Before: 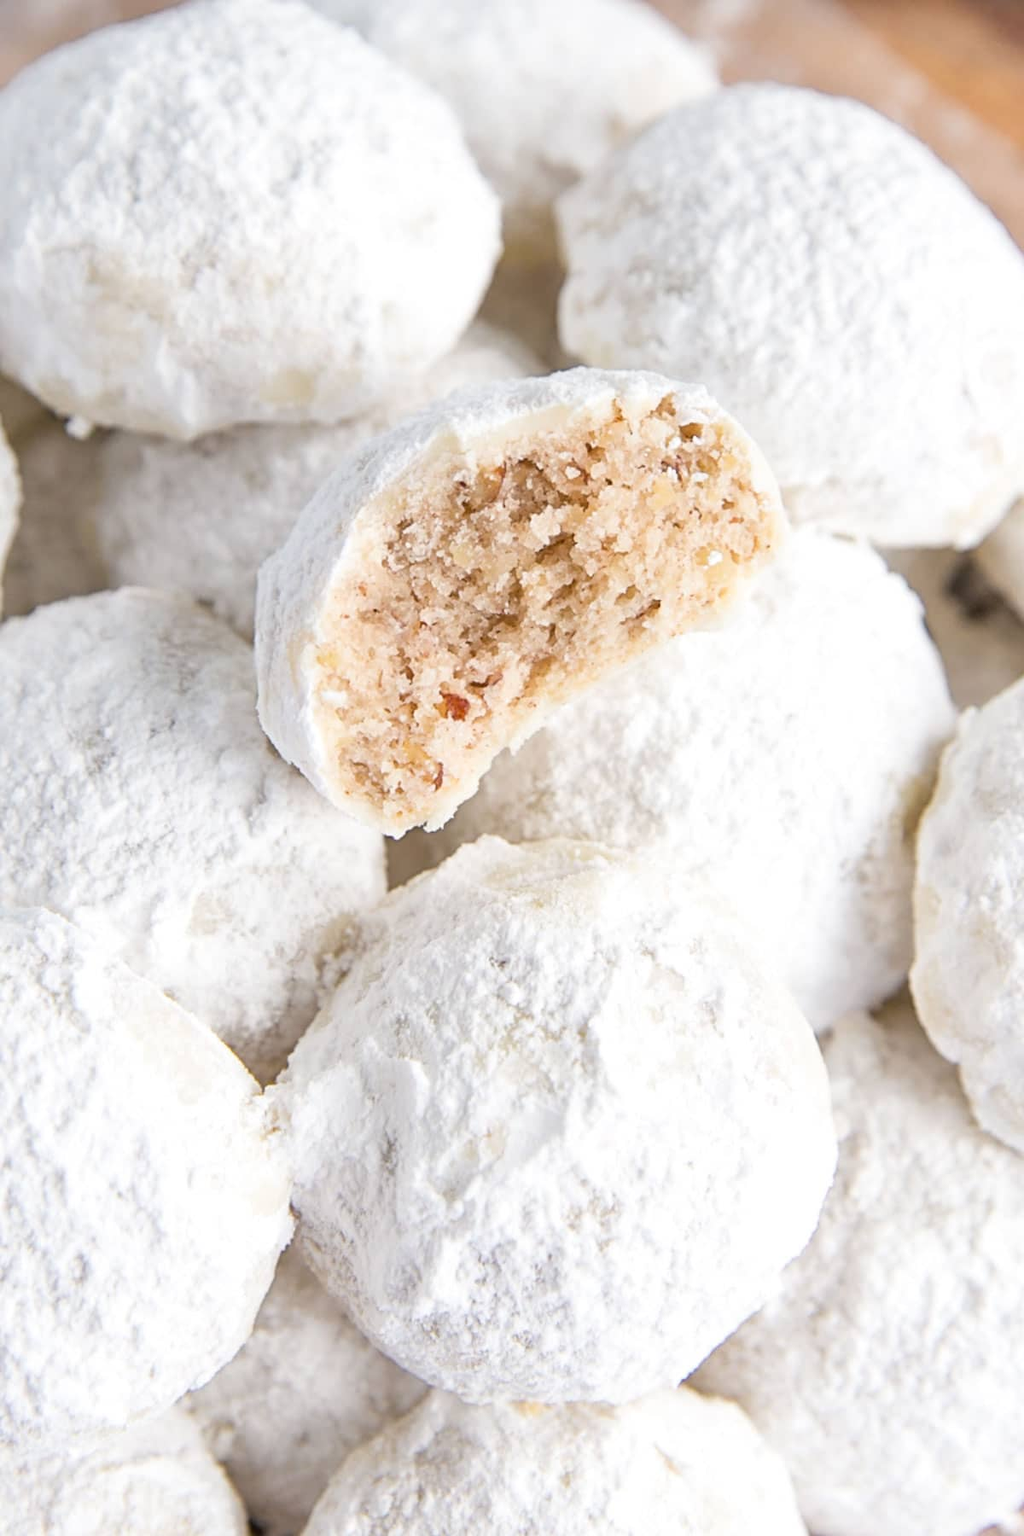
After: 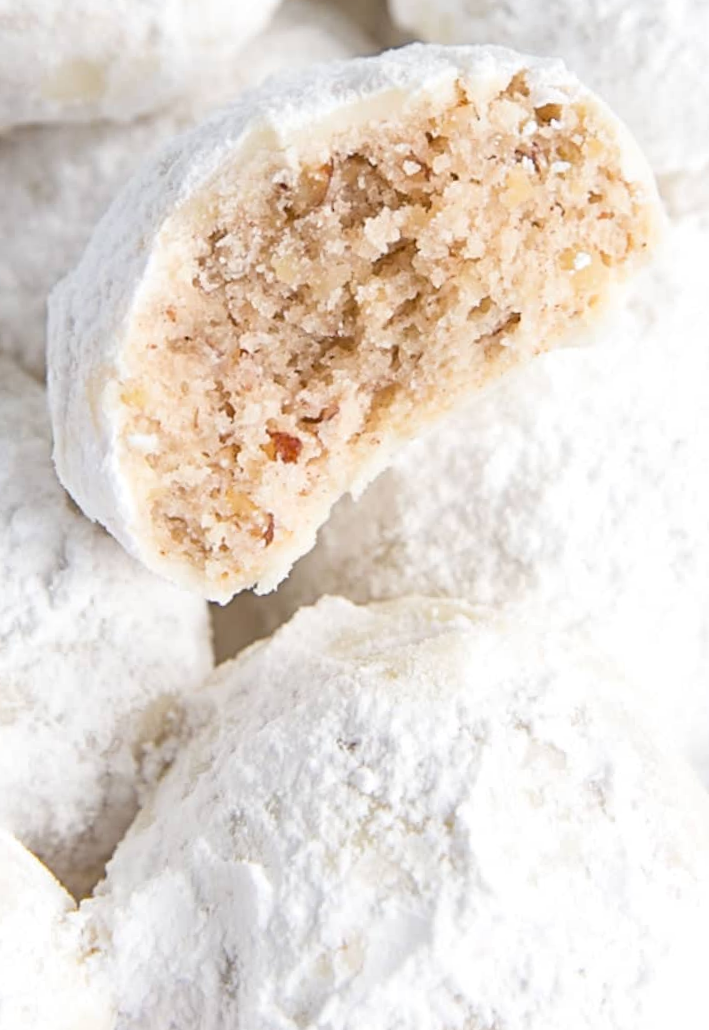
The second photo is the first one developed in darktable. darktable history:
rotate and perspective: rotation -2.29°, automatic cropping off
crop and rotate: left 22.13%, top 22.054%, right 22.026%, bottom 22.102%
